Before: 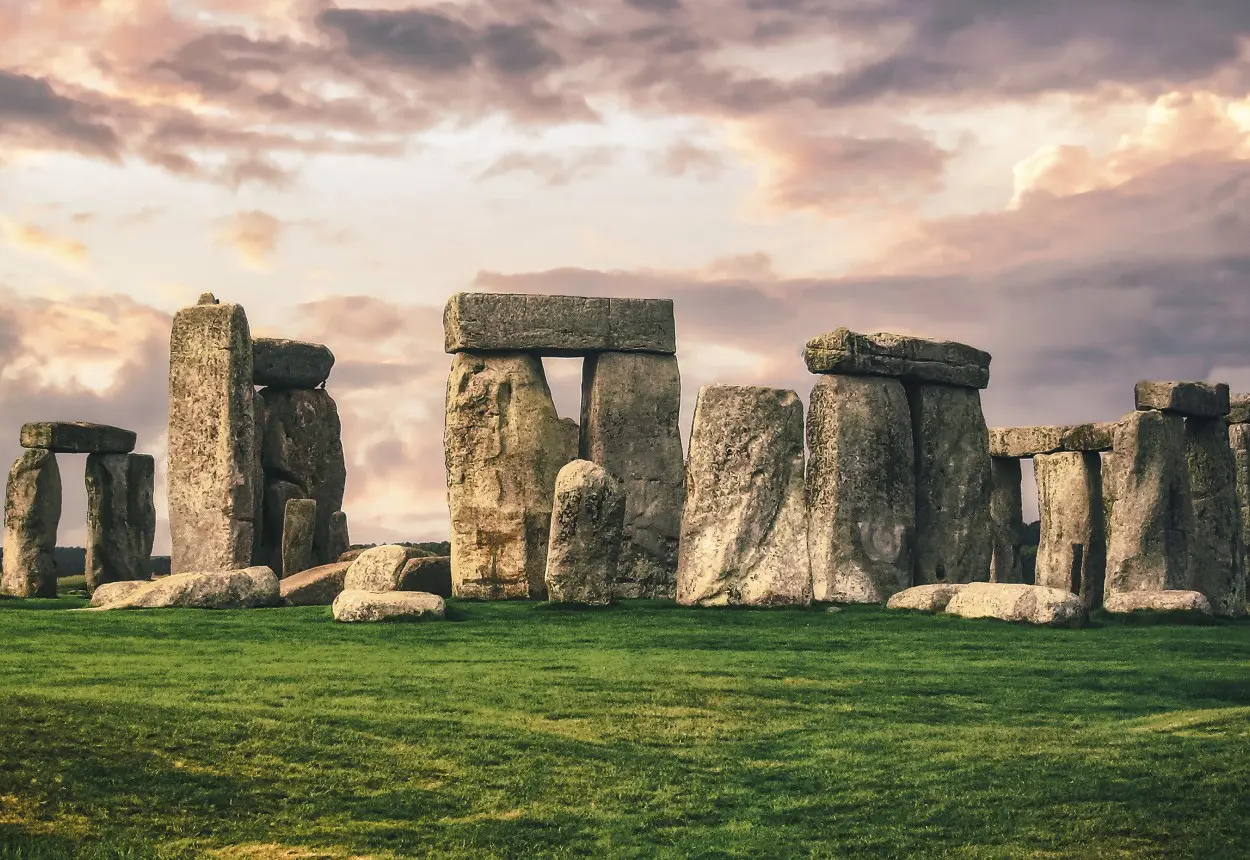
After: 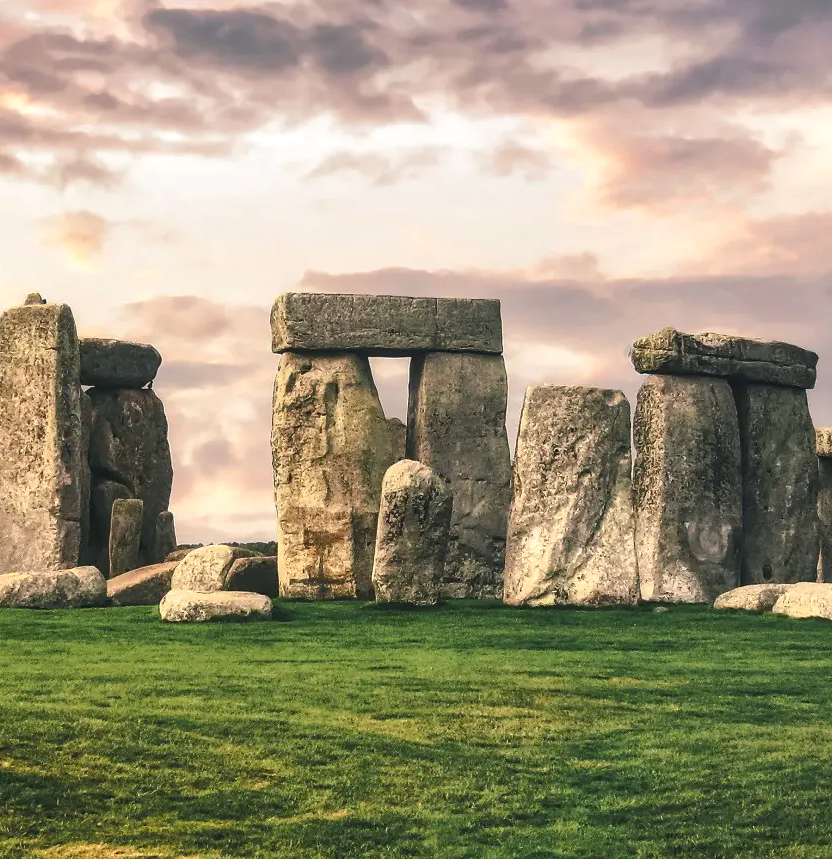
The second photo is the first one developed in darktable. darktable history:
shadows and highlights: shadows 31.35, highlights 0.388, soften with gaussian
exposure: exposure 0.201 EV, compensate highlight preservation false
crop and rotate: left 13.845%, right 19.529%
